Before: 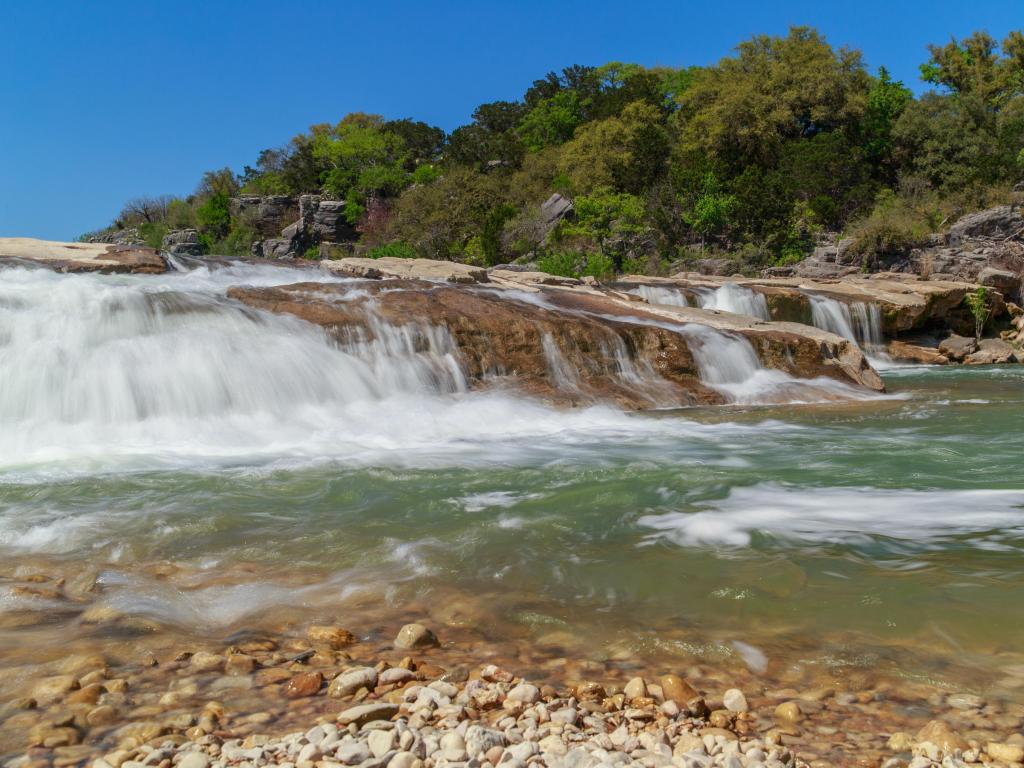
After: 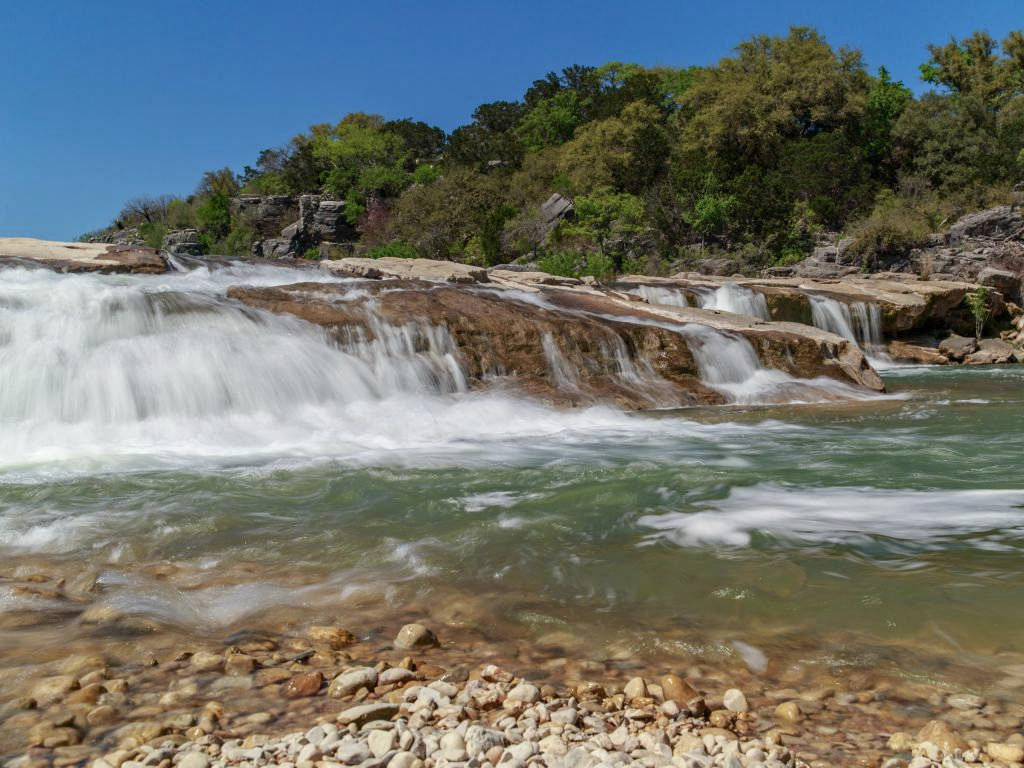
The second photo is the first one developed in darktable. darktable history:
contrast brightness saturation: contrast 0.062, brightness -0.015, saturation -0.217
haze removal: compatibility mode true, adaptive false
